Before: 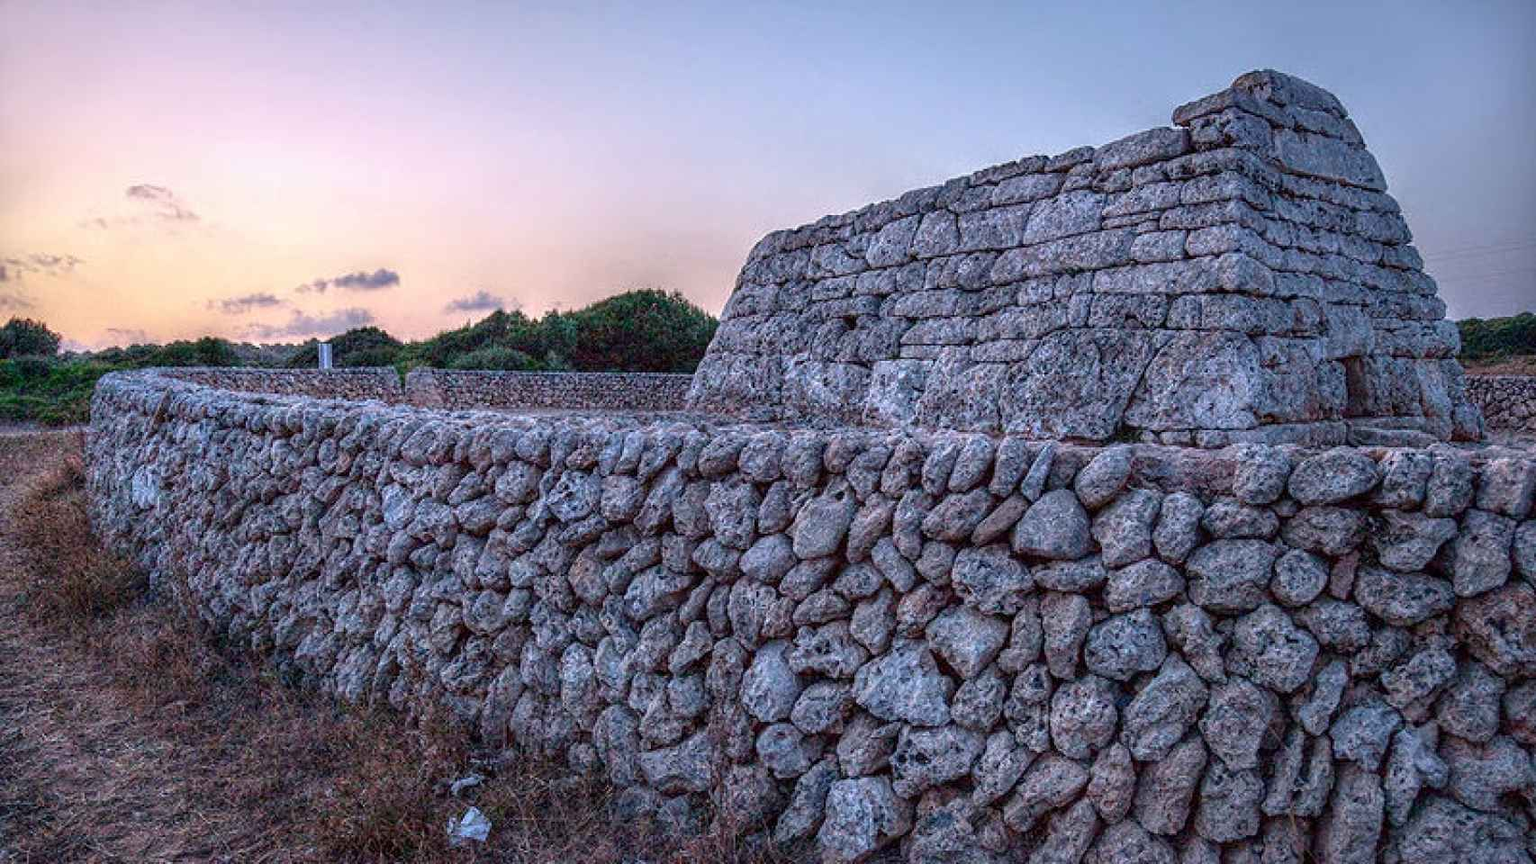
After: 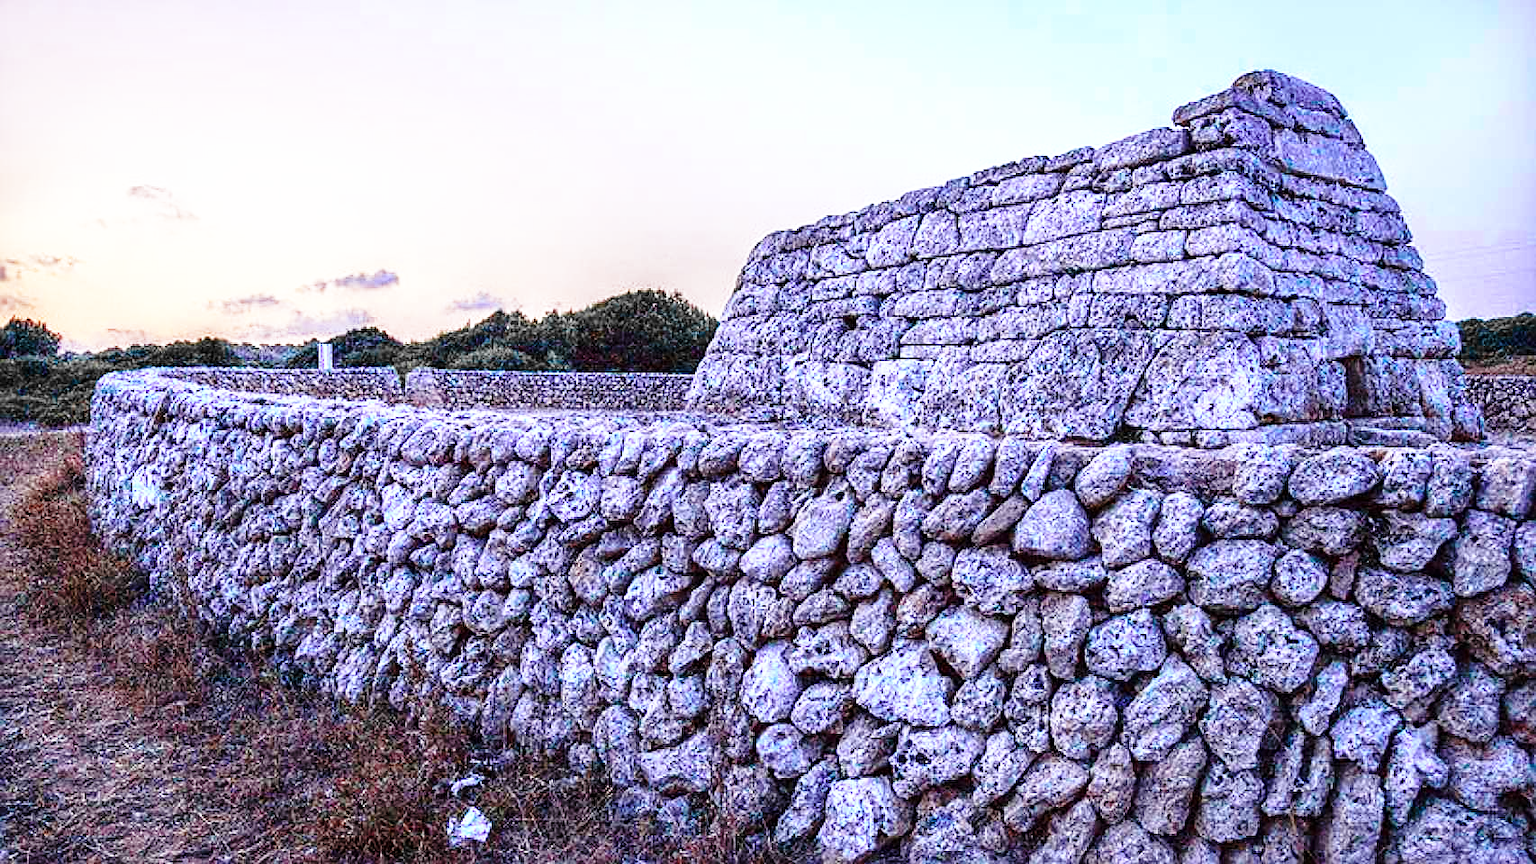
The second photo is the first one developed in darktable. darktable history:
base curve: curves: ch0 [(0, 0) (0.026, 0.03) (0.109, 0.232) (0.351, 0.748) (0.669, 0.968) (1, 1)], preserve colors none
sharpen: on, module defaults
color zones: curves: ch0 [(0, 0.363) (0.128, 0.373) (0.25, 0.5) (0.402, 0.407) (0.521, 0.525) (0.63, 0.559) (0.729, 0.662) (0.867, 0.471)]; ch1 [(0, 0.515) (0.136, 0.618) (0.25, 0.5) (0.378, 0) (0.516, 0) (0.622, 0.593) (0.737, 0.819) (0.87, 0.593)]; ch2 [(0, 0.529) (0.128, 0.471) (0.282, 0.451) (0.386, 0.662) (0.516, 0.525) (0.633, 0.554) (0.75, 0.62) (0.875, 0.441)]
